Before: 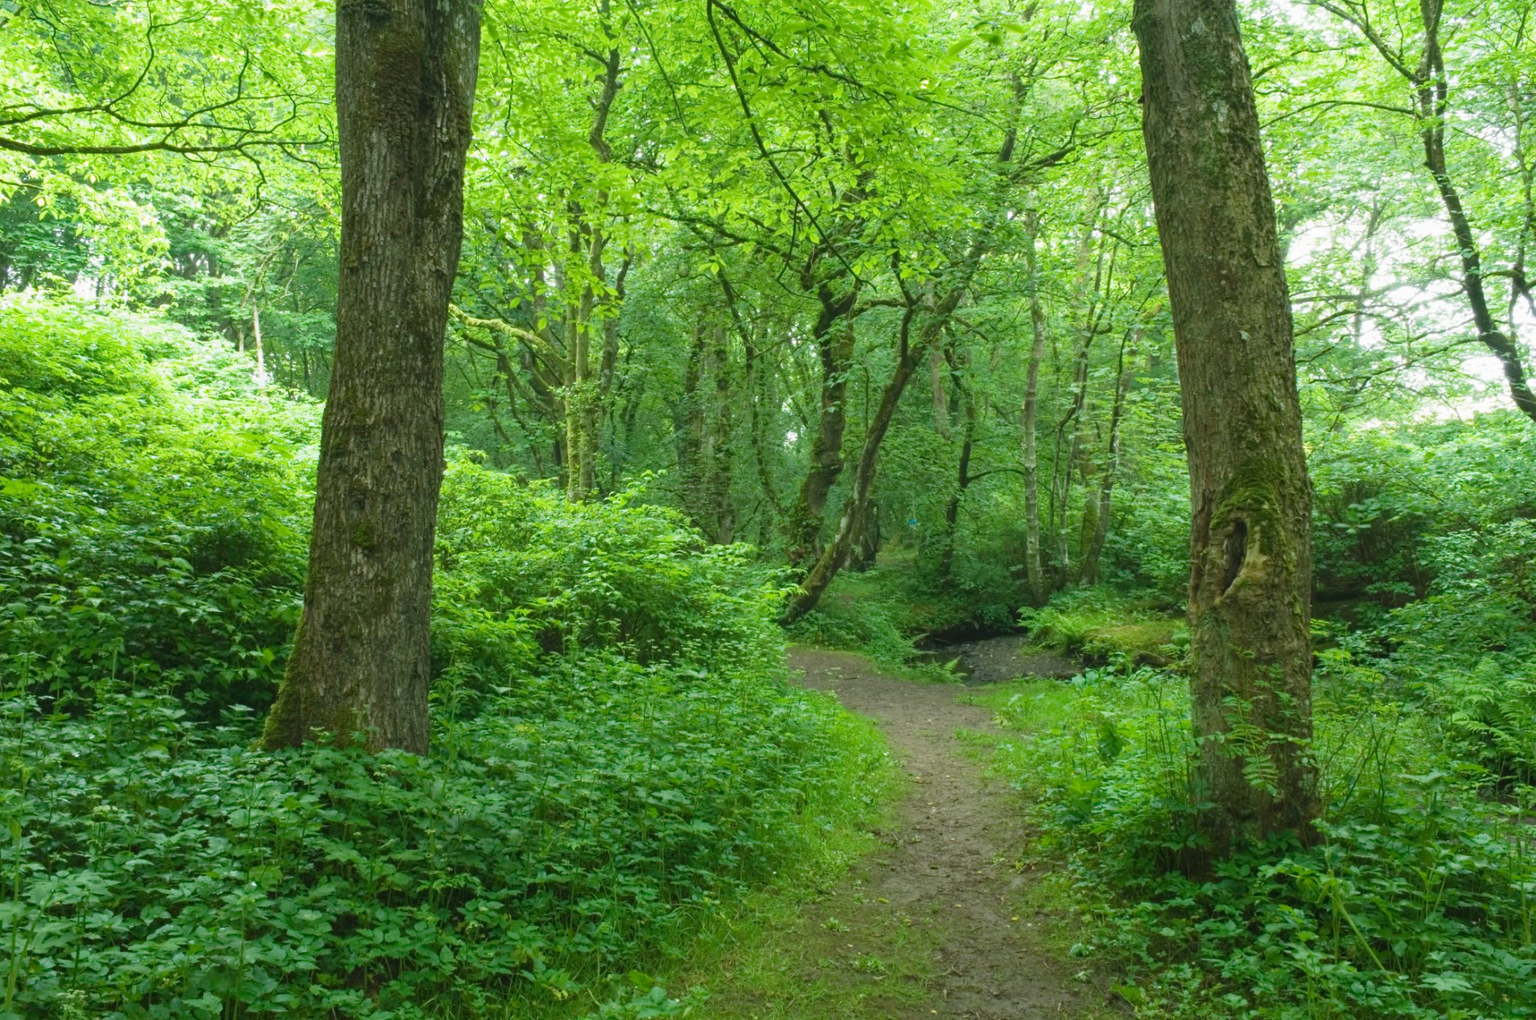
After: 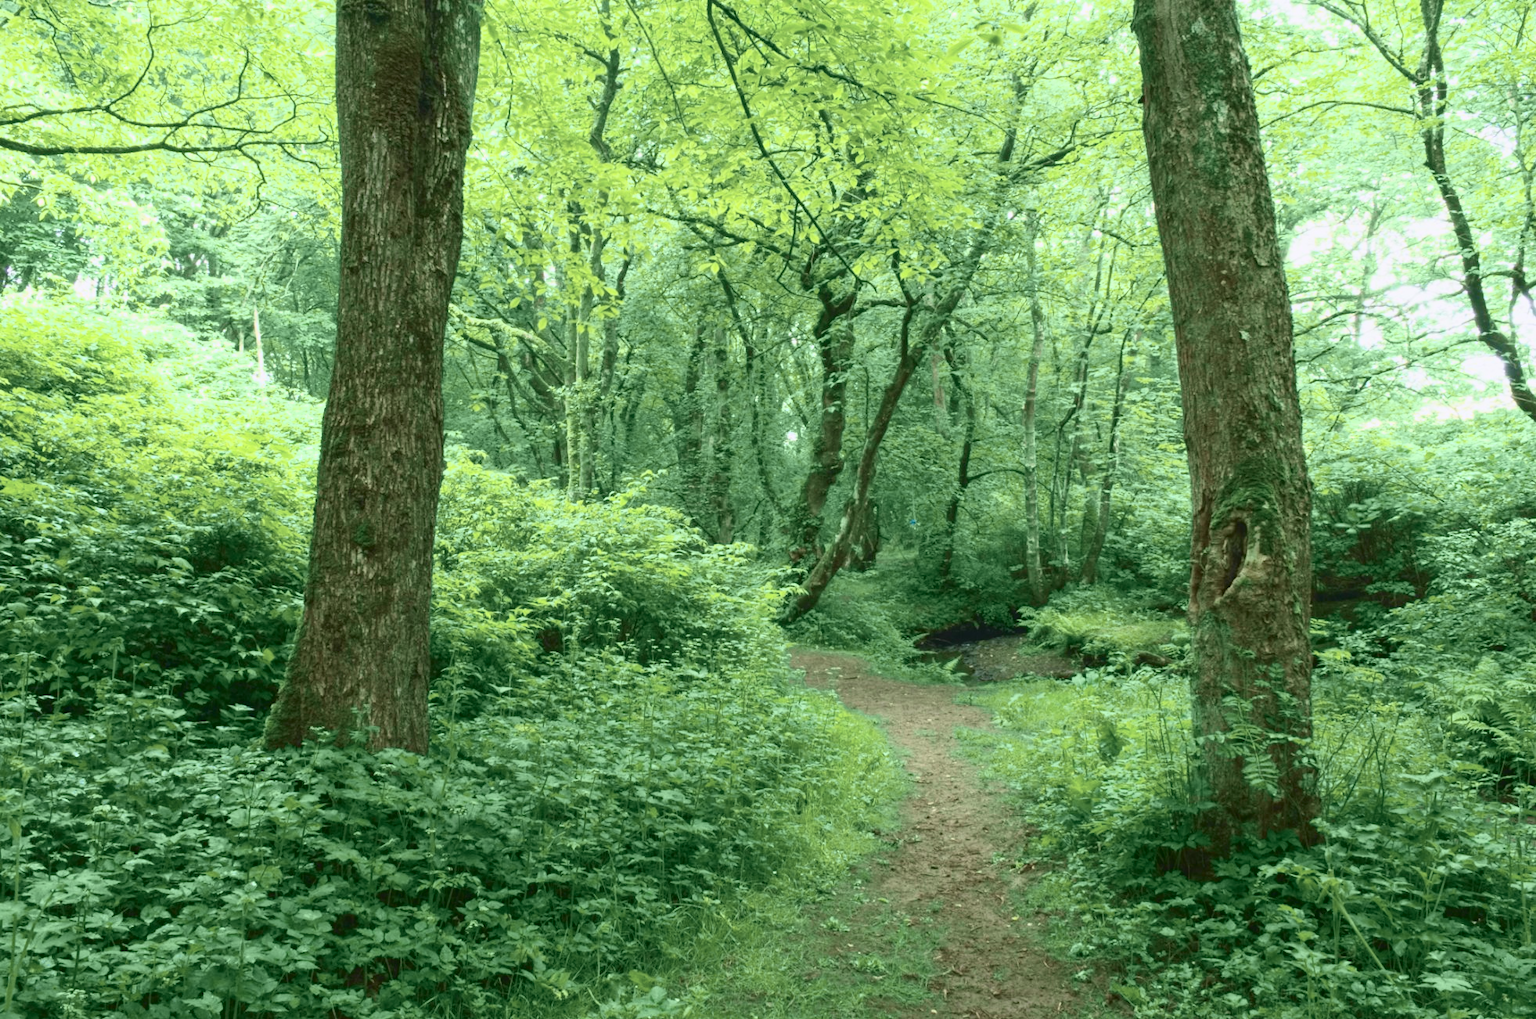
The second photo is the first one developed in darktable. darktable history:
tone curve: curves: ch0 [(0, 0.039) (0.104, 0.094) (0.285, 0.301) (0.673, 0.796) (0.845, 0.932) (0.994, 0.971)]; ch1 [(0, 0) (0.356, 0.385) (0.424, 0.405) (0.498, 0.502) (0.586, 0.57) (0.657, 0.642) (1, 1)]; ch2 [(0, 0) (0.424, 0.438) (0.46, 0.453) (0.515, 0.505) (0.557, 0.57) (0.612, 0.583) (0.722, 0.67) (1, 1)], color space Lab, independent channels, preserve colors none
